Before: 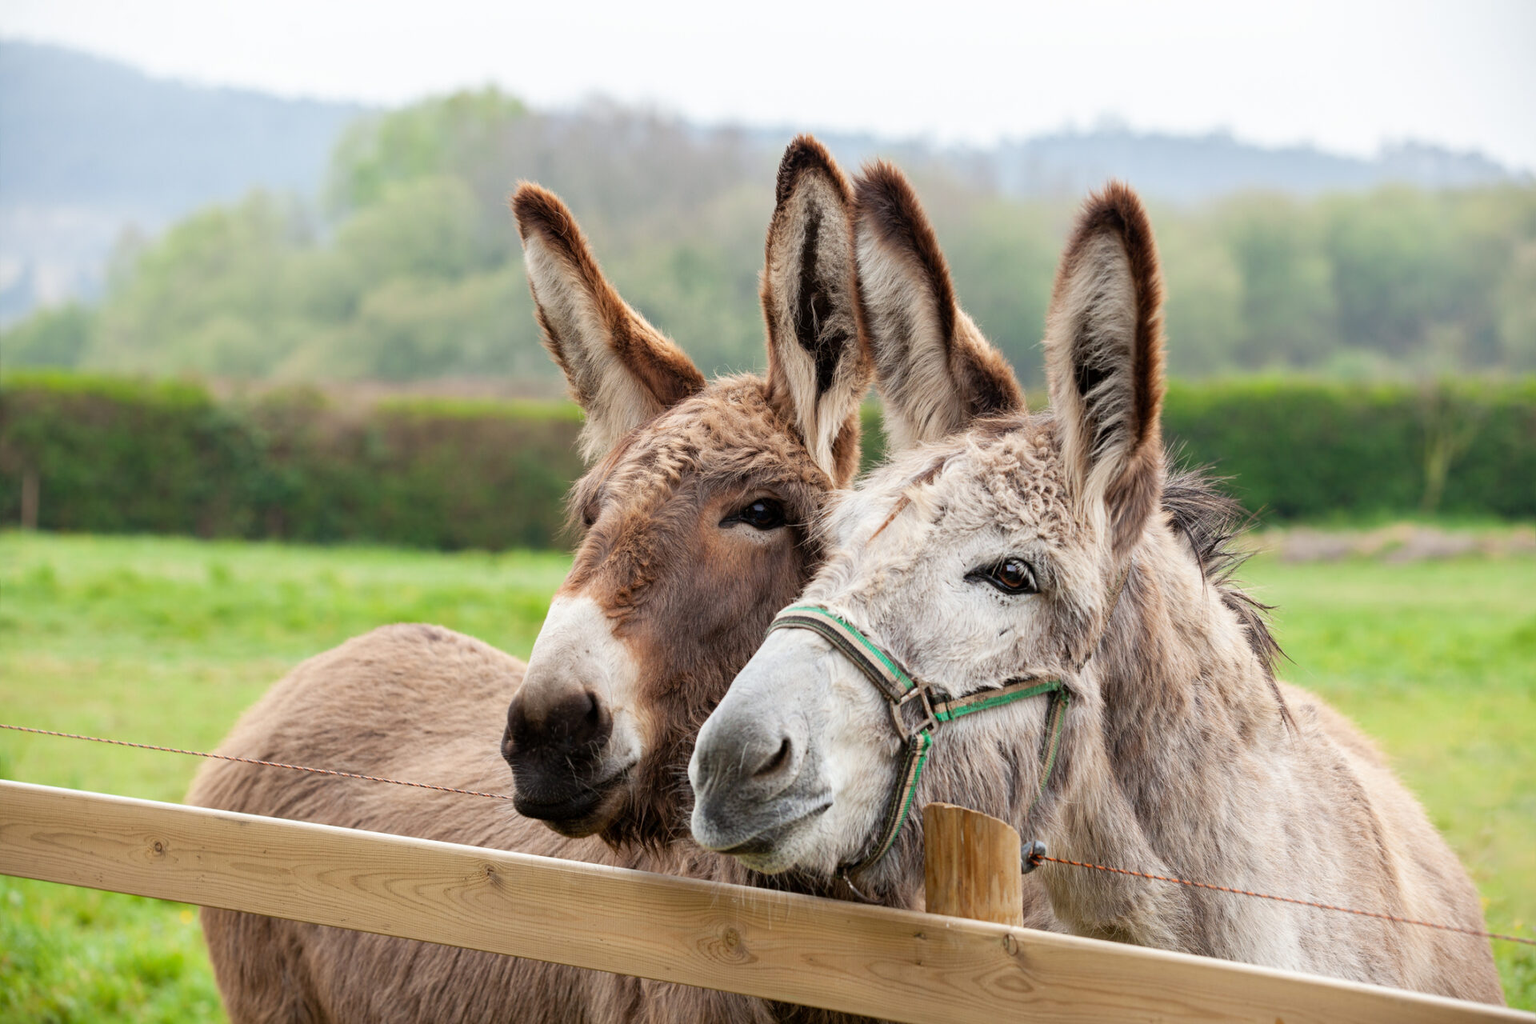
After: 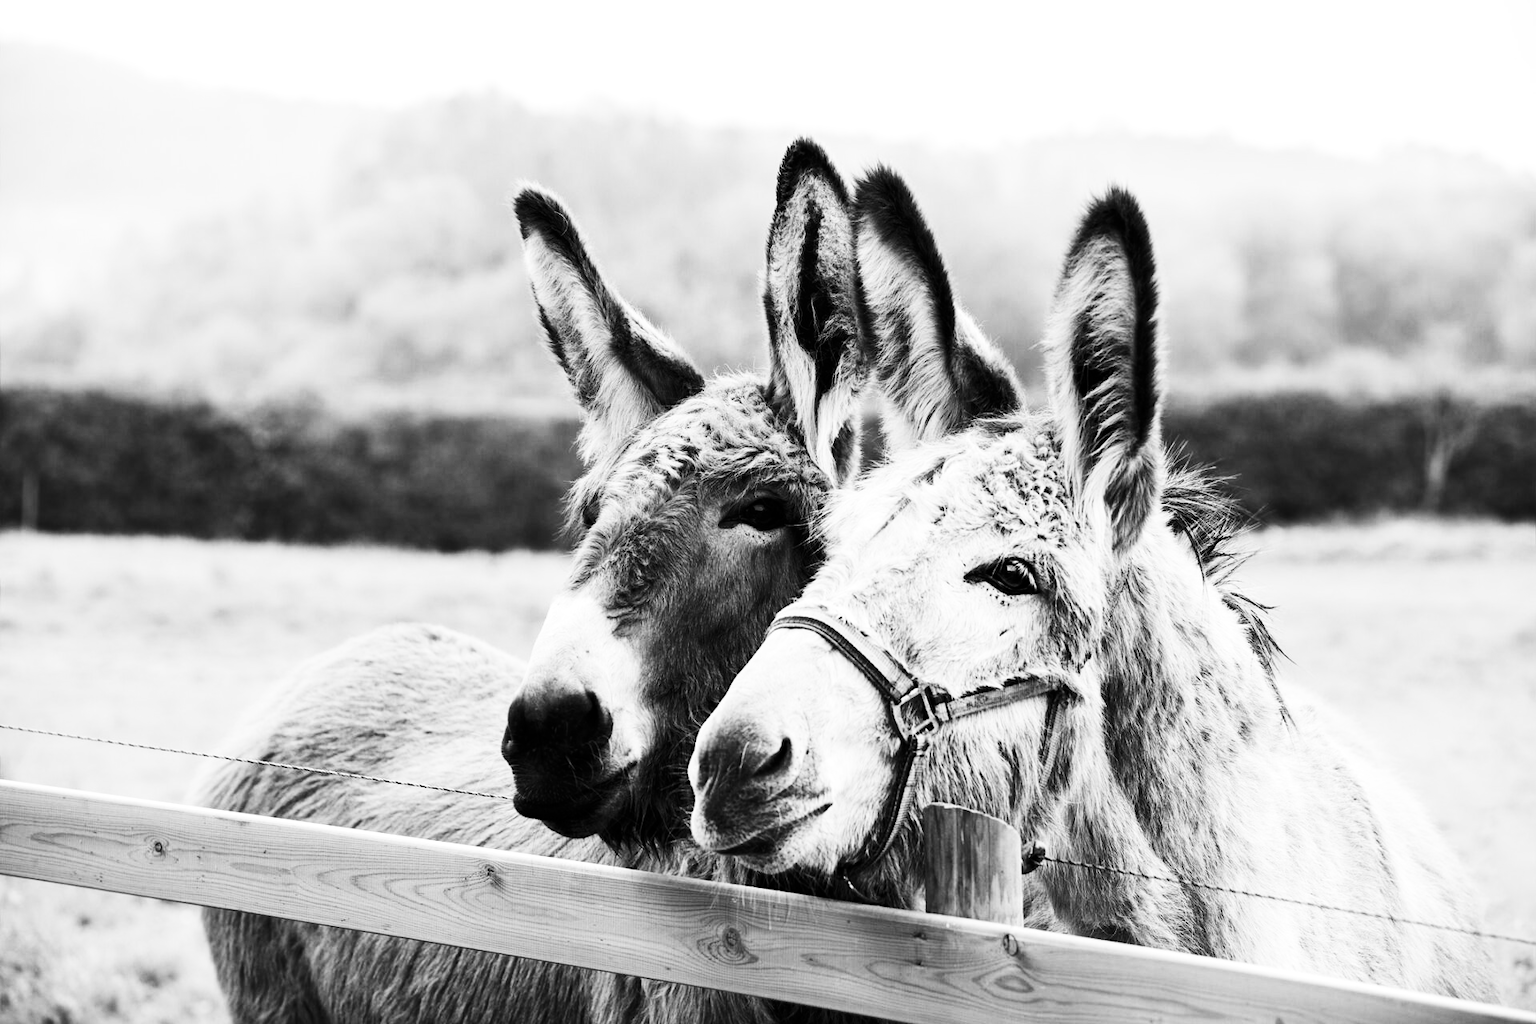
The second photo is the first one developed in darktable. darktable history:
exposure: exposure 0.207 EV, compensate highlight preservation false
contrast brightness saturation: contrast 0.5, saturation -0.1
monochrome: on, module defaults
